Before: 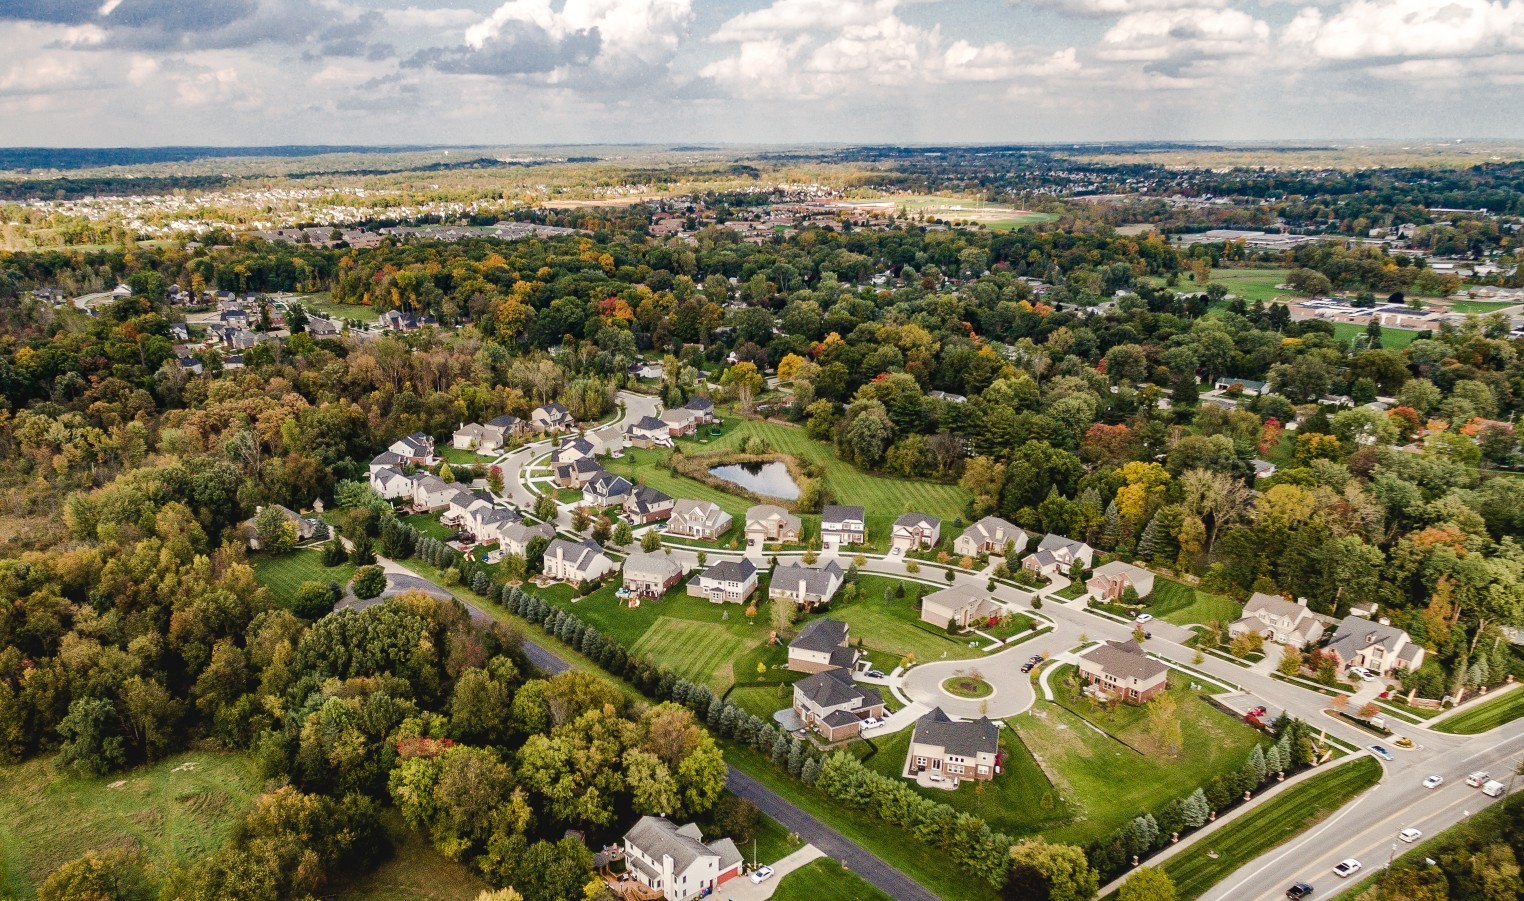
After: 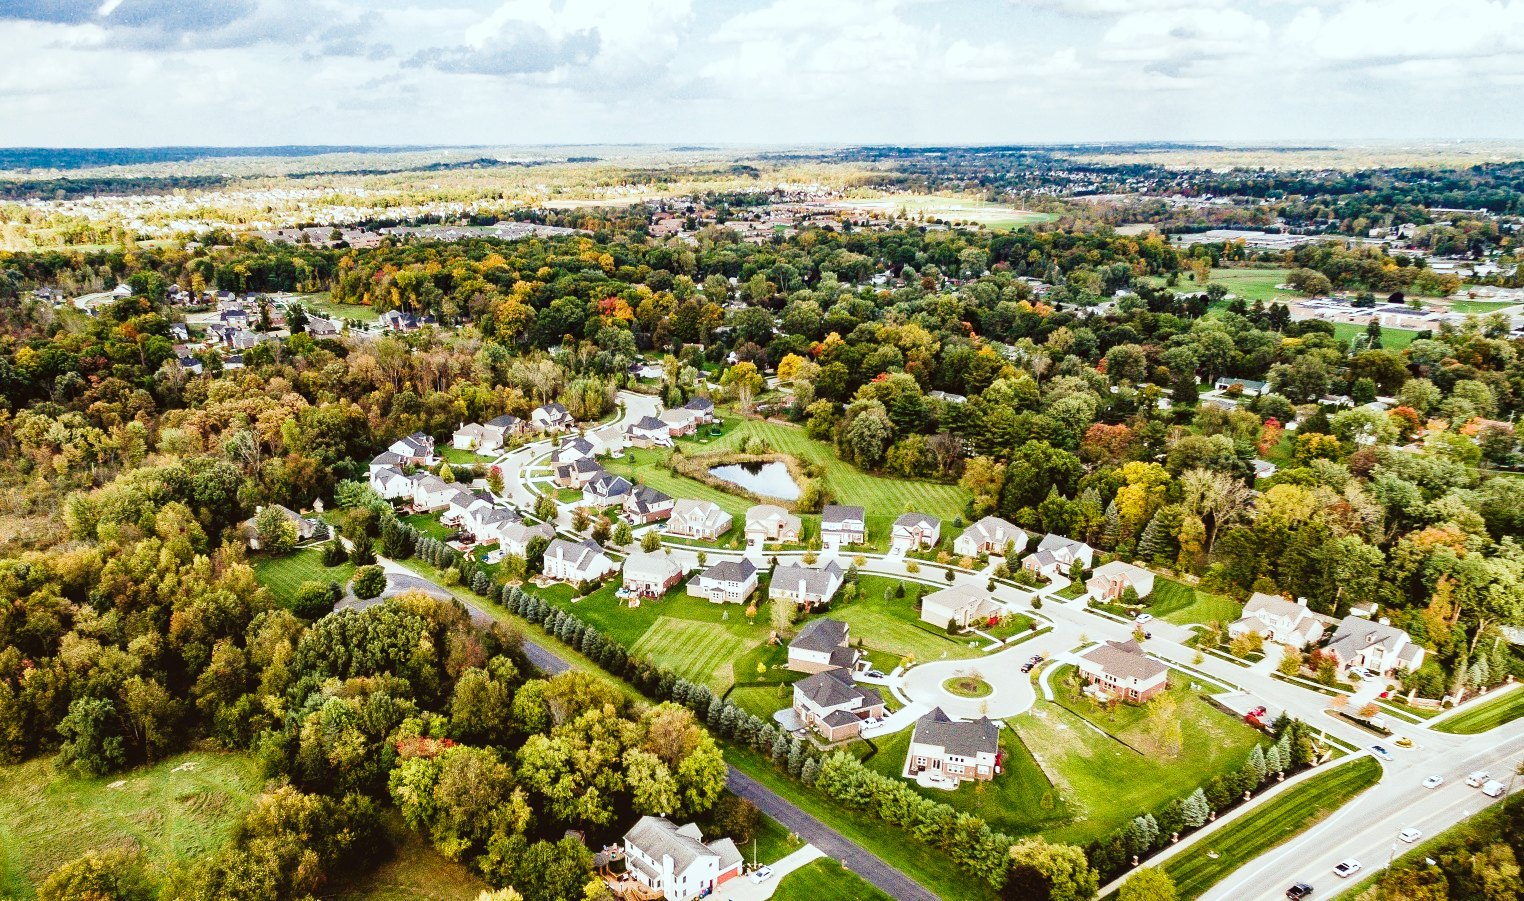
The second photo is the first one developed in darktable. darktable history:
color correction: highlights a* -4.94, highlights b* -4.02, shadows a* 4.06, shadows b* 4.2
base curve: curves: ch0 [(0, 0) (0.028, 0.03) (0.121, 0.232) (0.46, 0.748) (0.859, 0.968) (1, 1)], preserve colors none
